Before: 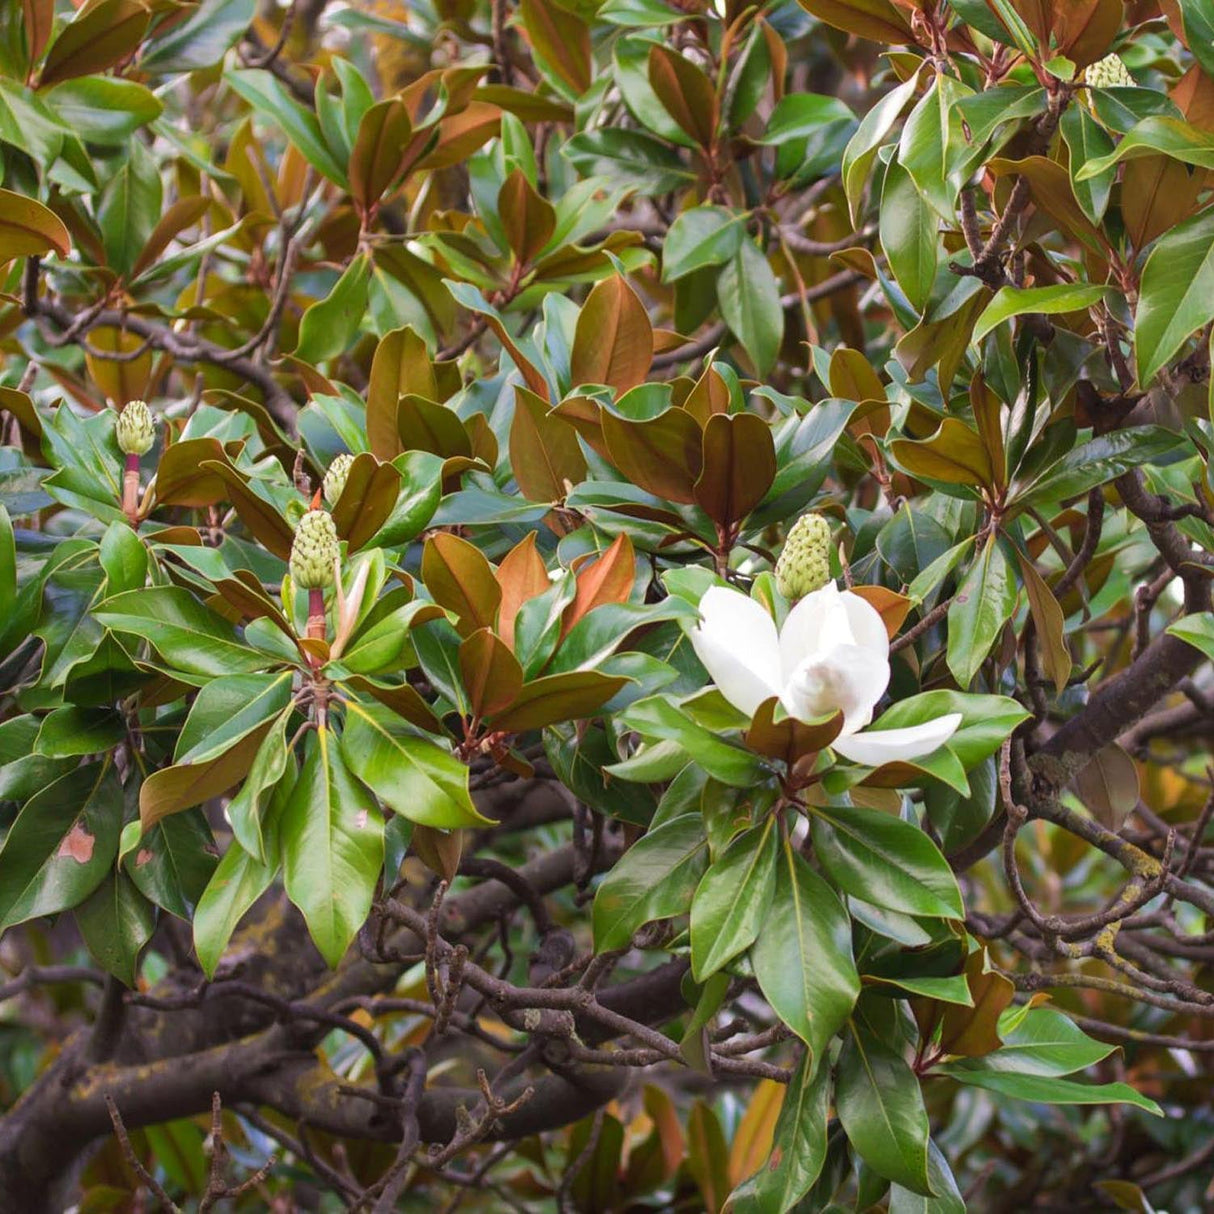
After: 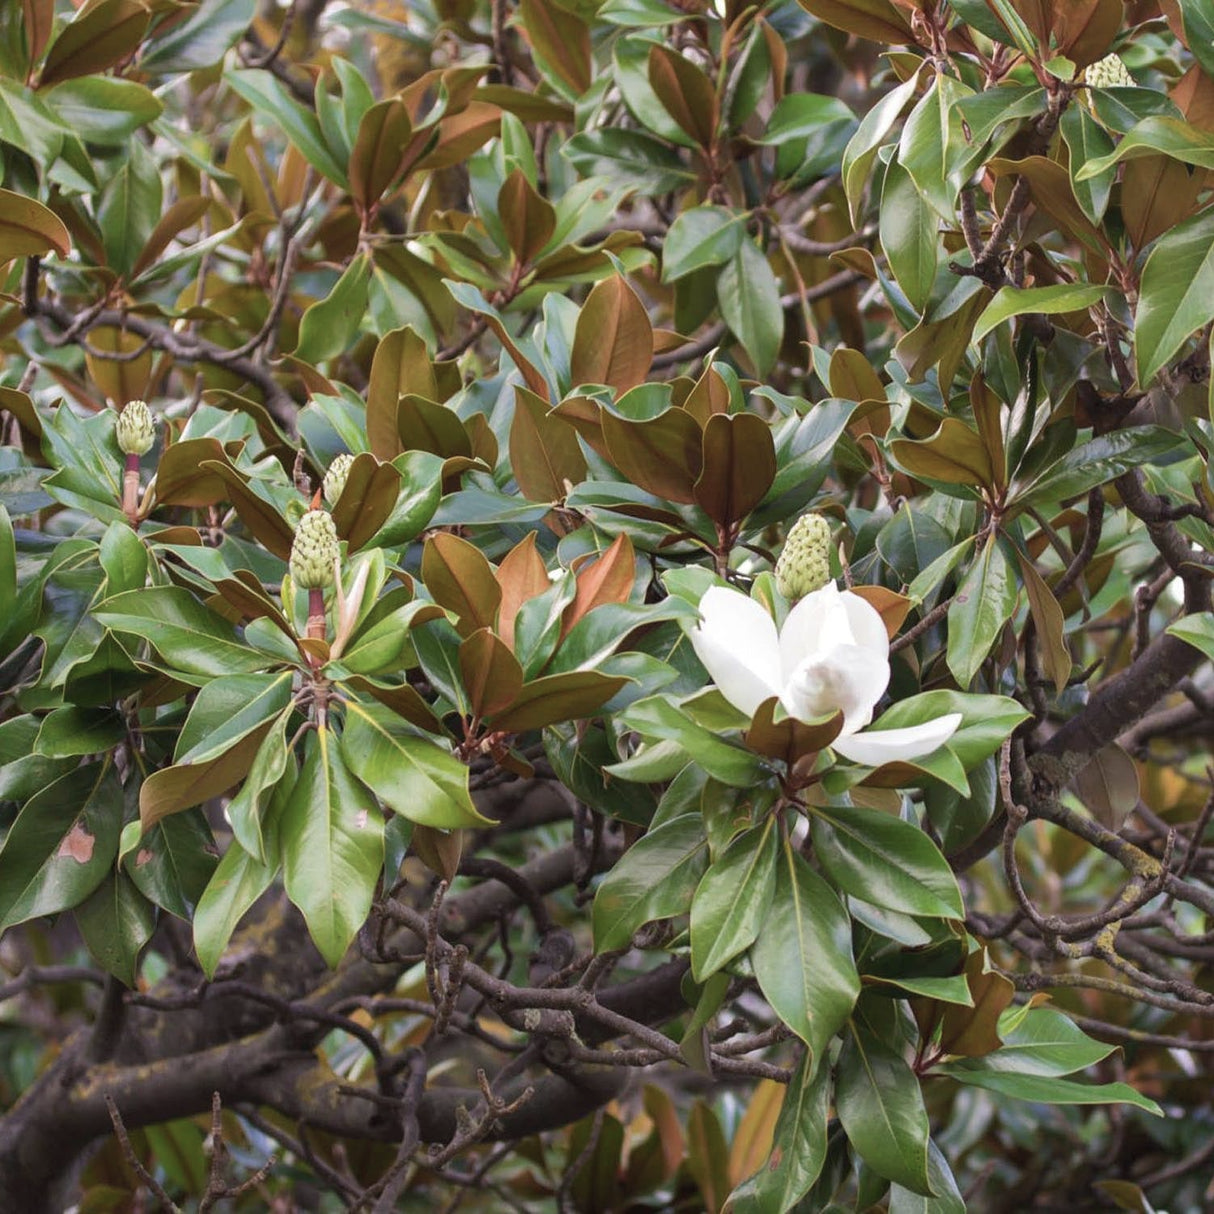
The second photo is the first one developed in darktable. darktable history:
color zones: curves: ch1 [(0, 0.153) (0.143, 0.15) (0.286, 0.151) (0.429, 0.152) (0.571, 0.152) (0.714, 0.151) (0.857, 0.151) (1, 0.153)], mix -61%
